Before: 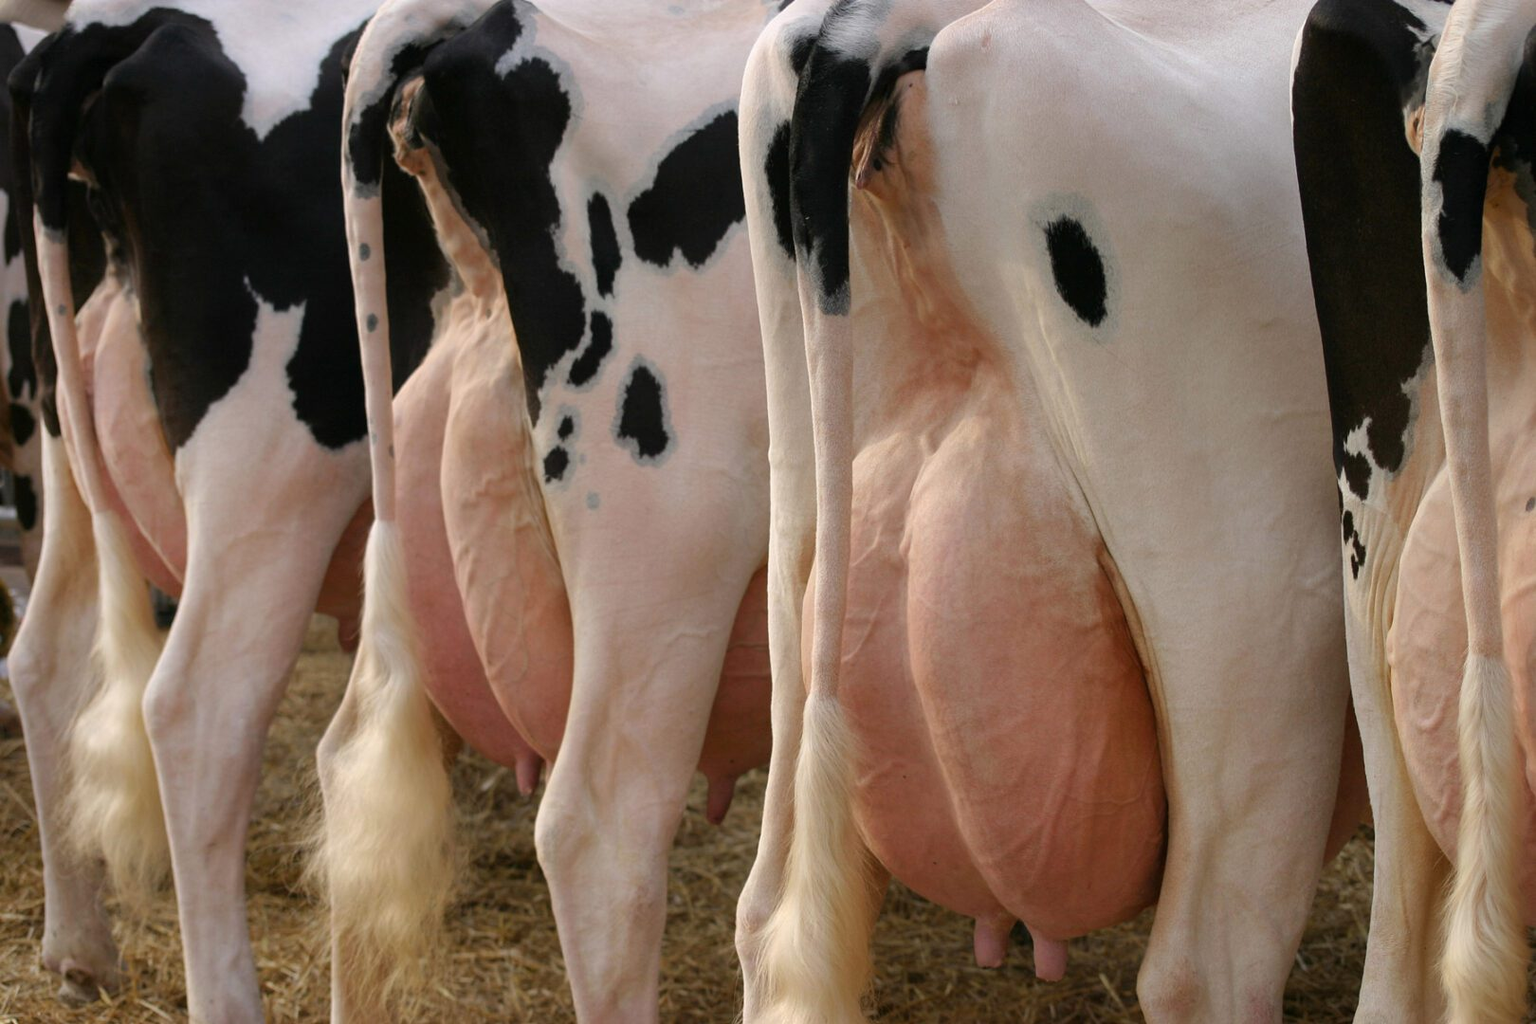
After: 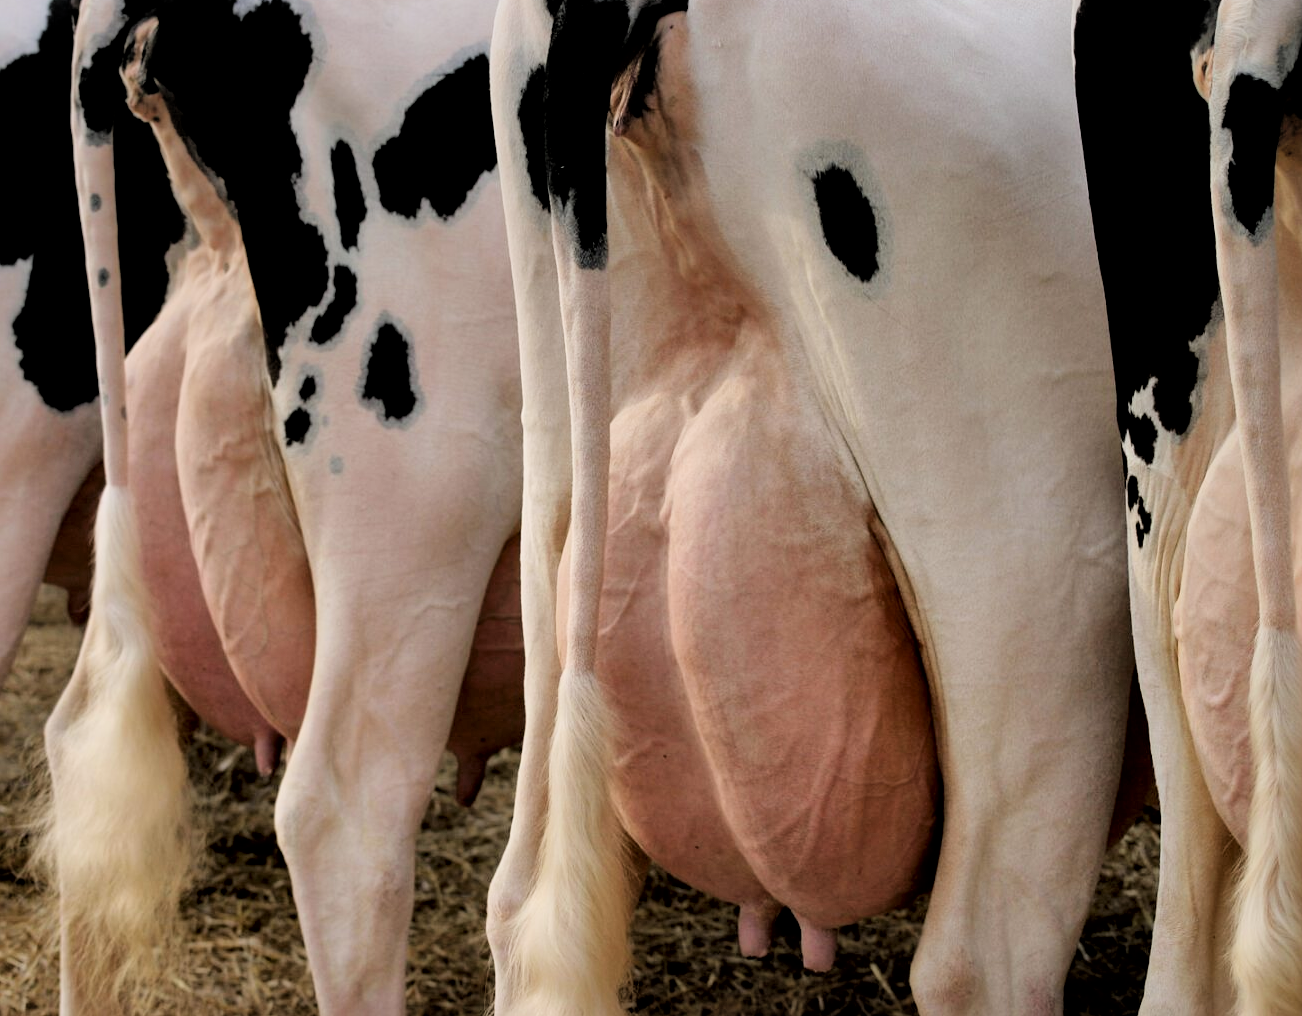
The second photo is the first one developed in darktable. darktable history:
local contrast: mode bilateral grid, contrast 25, coarseness 60, detail 151%, midtone range 0.2
crop and rotate: left 17.875%, top 5.914%, right 1.722%
filmic rgb: black relative exposure -4.39 EV, white relative exposure 5.04 EV, hardness 2.21, latitude 39.74%, contrast 1.151, highlights saturation mix 11.03%, shadows ↔ highlights balance 0.934%, iterations of high-quality reconstruction 0
contrast brightness saturation: contrast 0.05, brightness 0.064, saturation 0.008
